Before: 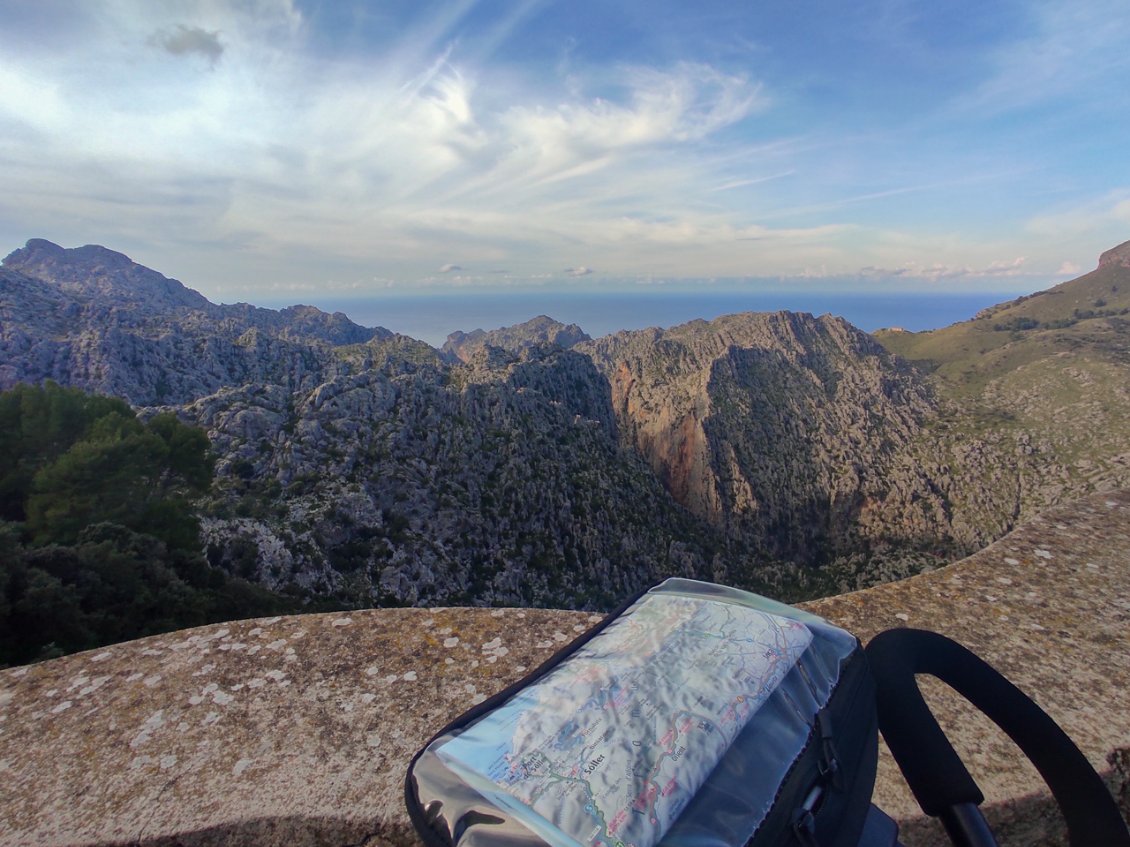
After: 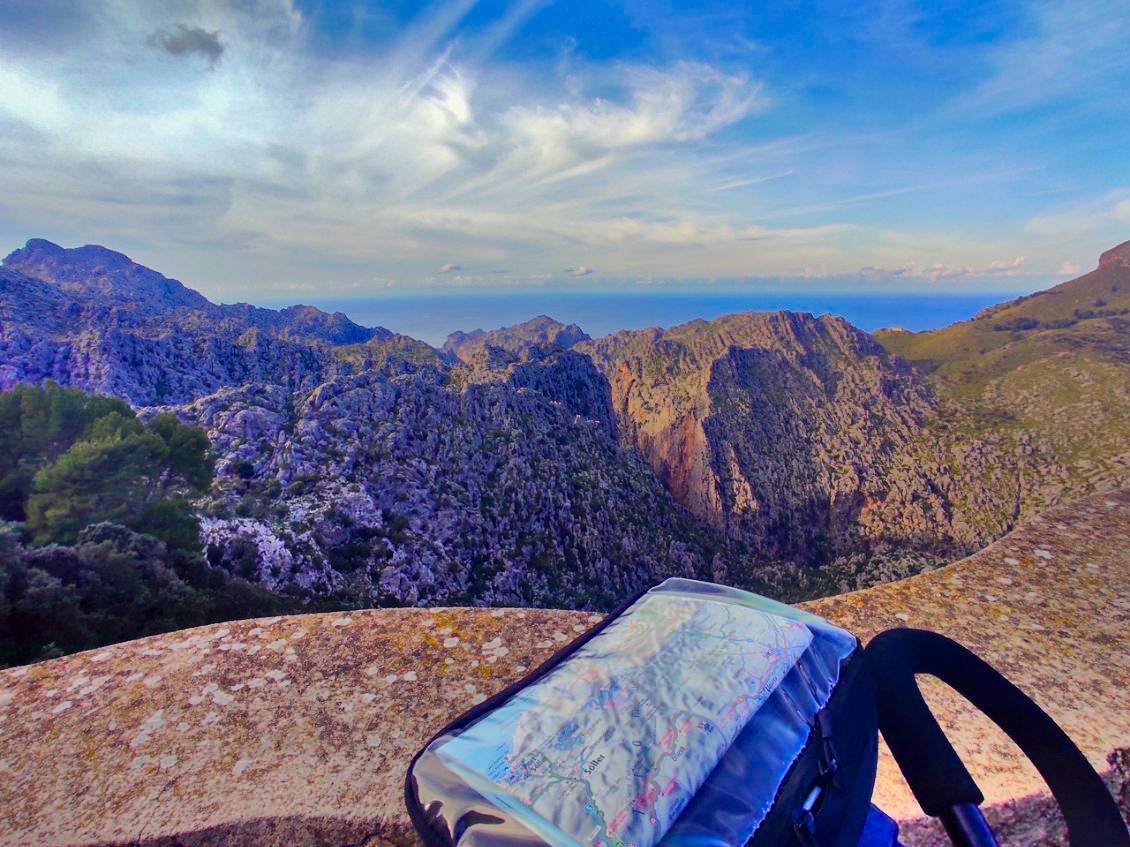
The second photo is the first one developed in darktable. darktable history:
shadows and highlights: shadows 74.57, highlights -60.97, soften with gaussian
color balance rgb: shadows lift › luminance -21.53%, shadows lift › chroma 8.964%, shadows lift › hue 283.06°, linear chroma grading › global chroma 15.388%, perceptual saturation grading › global saturation 0.856%, perceptual saturation grading › highlights -18.105%, perceptual saturation grading › mid-tones 33.734%, perceptual saturation grading › shadows 50.453%, global vibrance 41.14%
